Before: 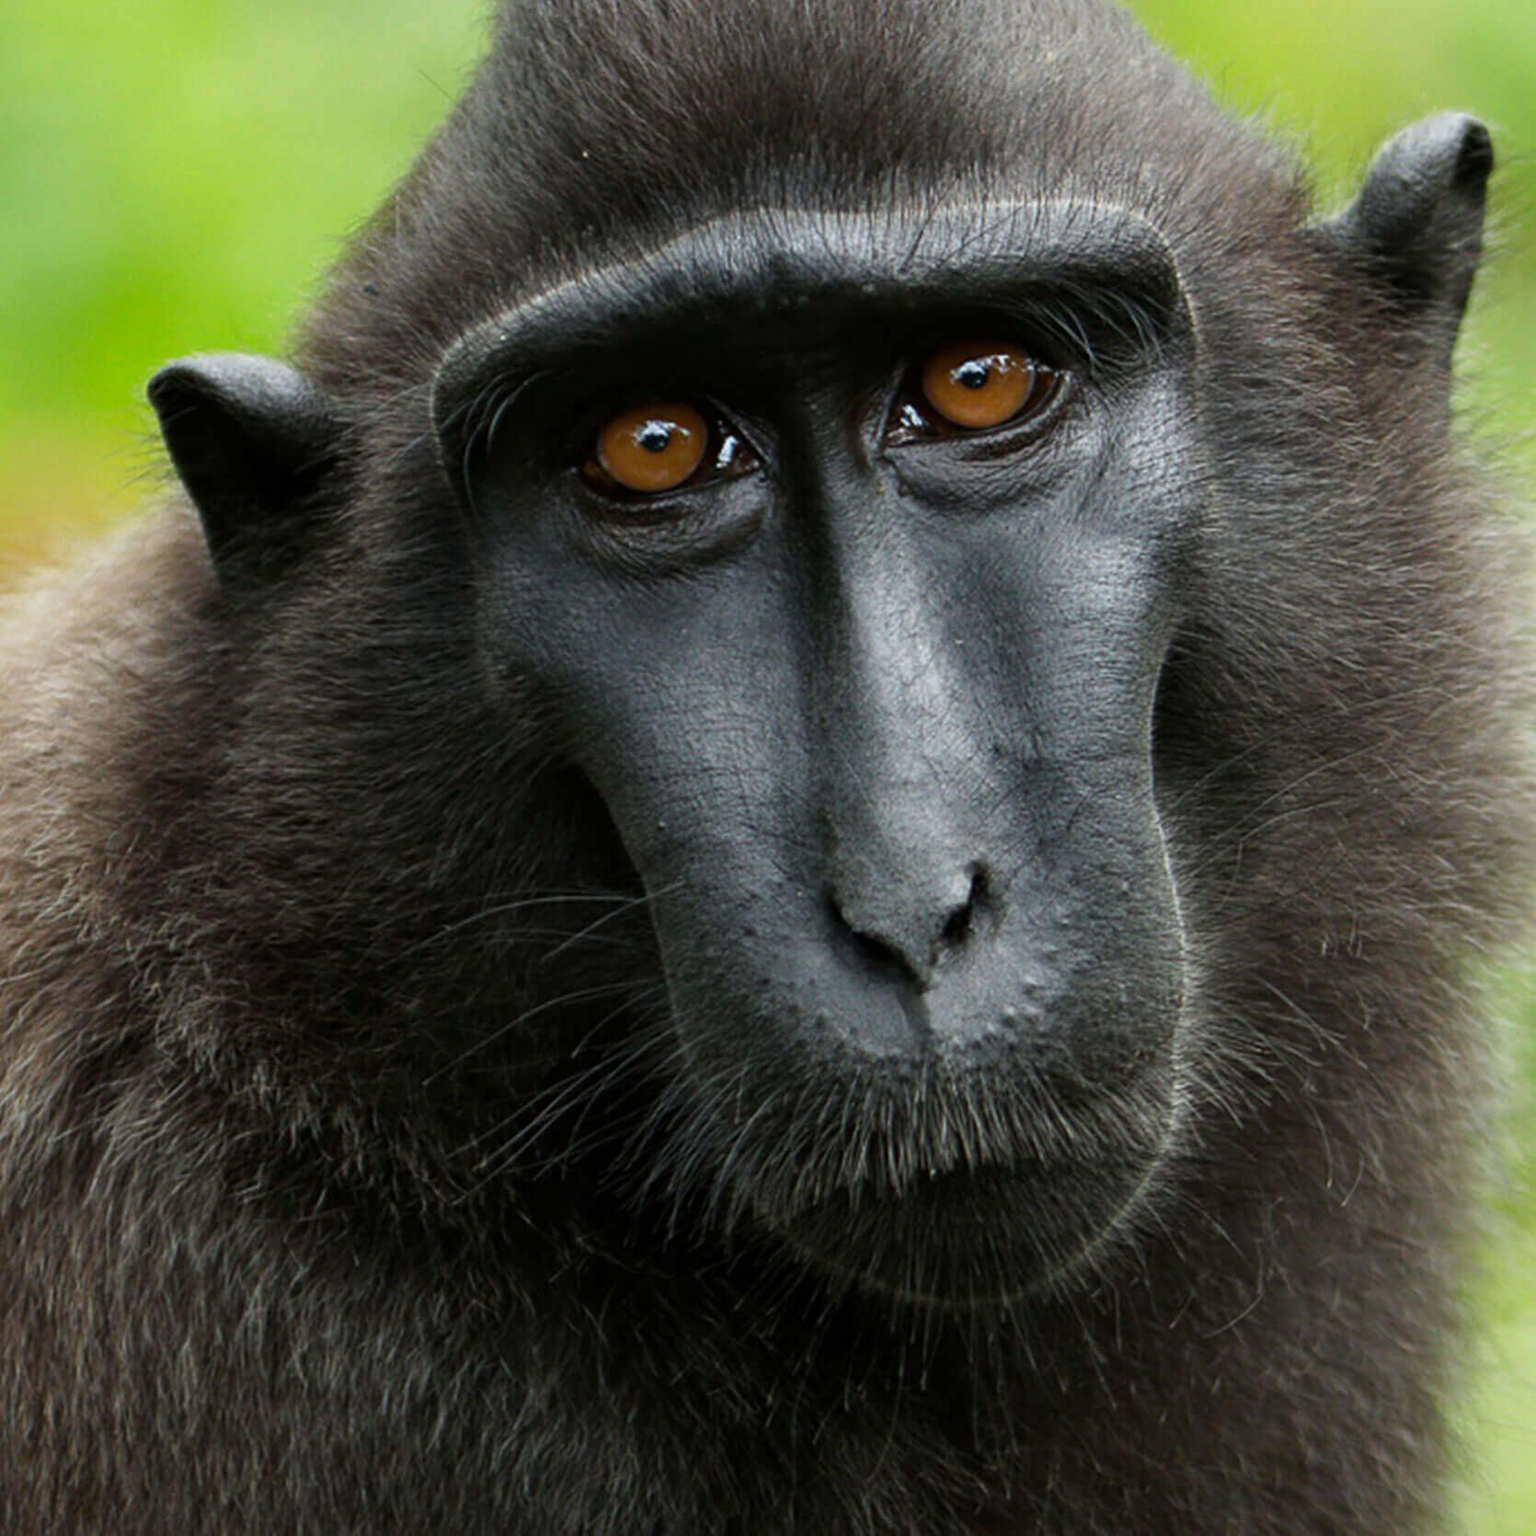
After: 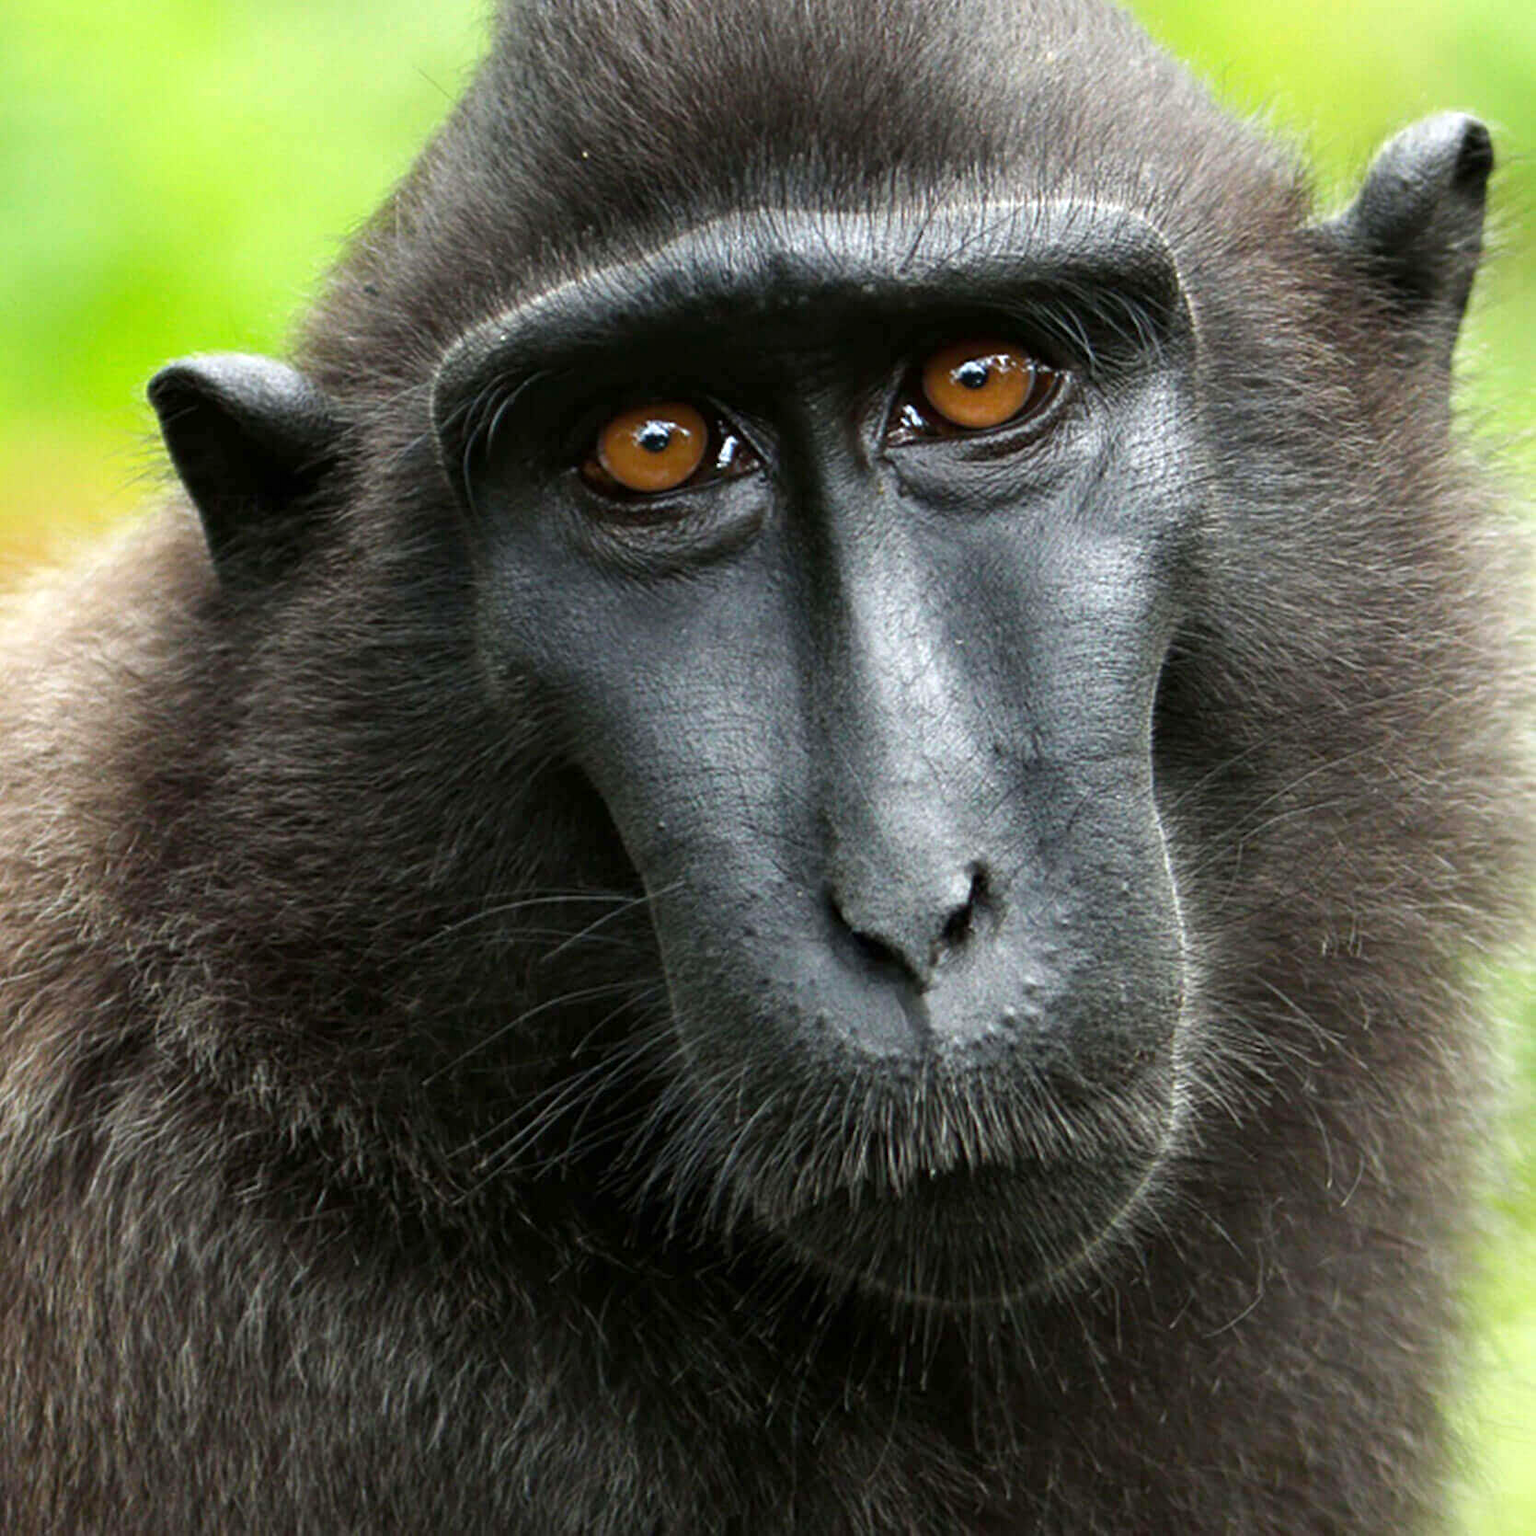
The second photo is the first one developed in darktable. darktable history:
exposure: exposure 0.603 EV, compensate highlight preservation false
